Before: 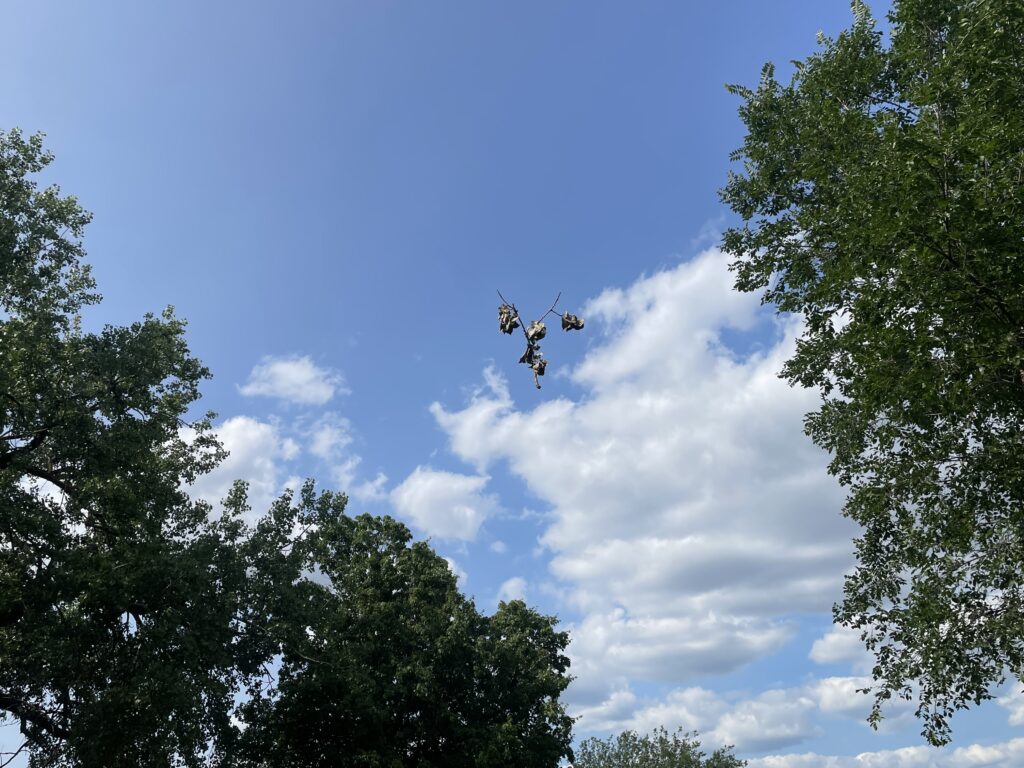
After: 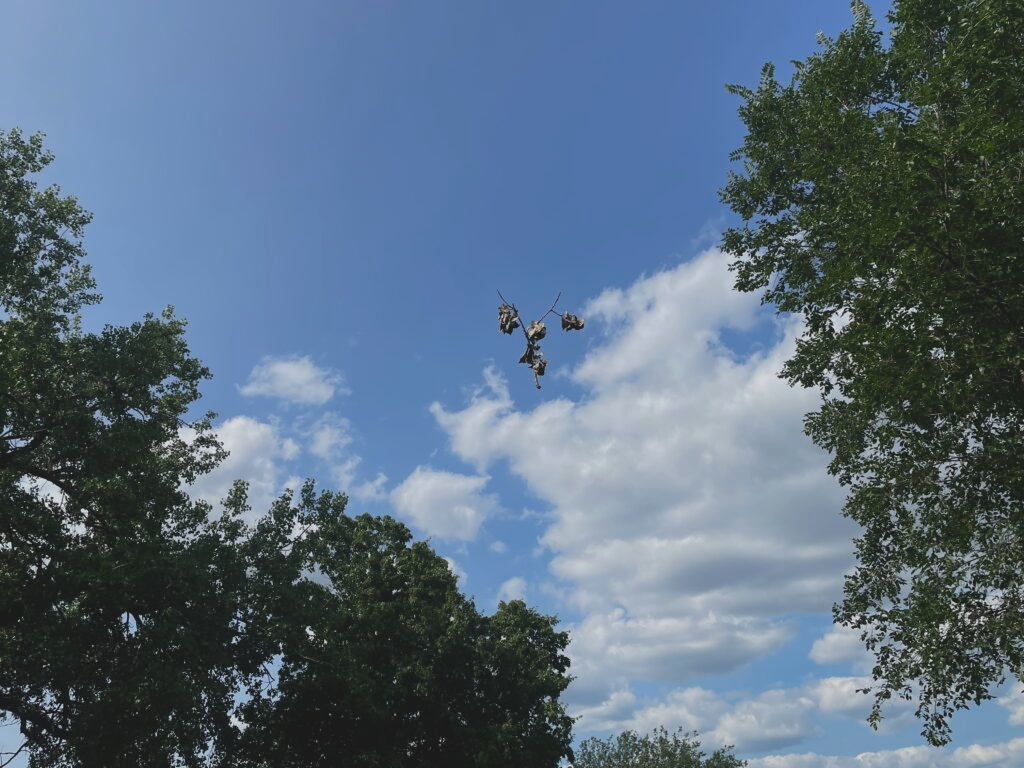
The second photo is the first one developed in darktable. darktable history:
exposure: black level correction -0.015, exposure -0.515 EV, compensate exposure bias true, compensate highlight preservation false
